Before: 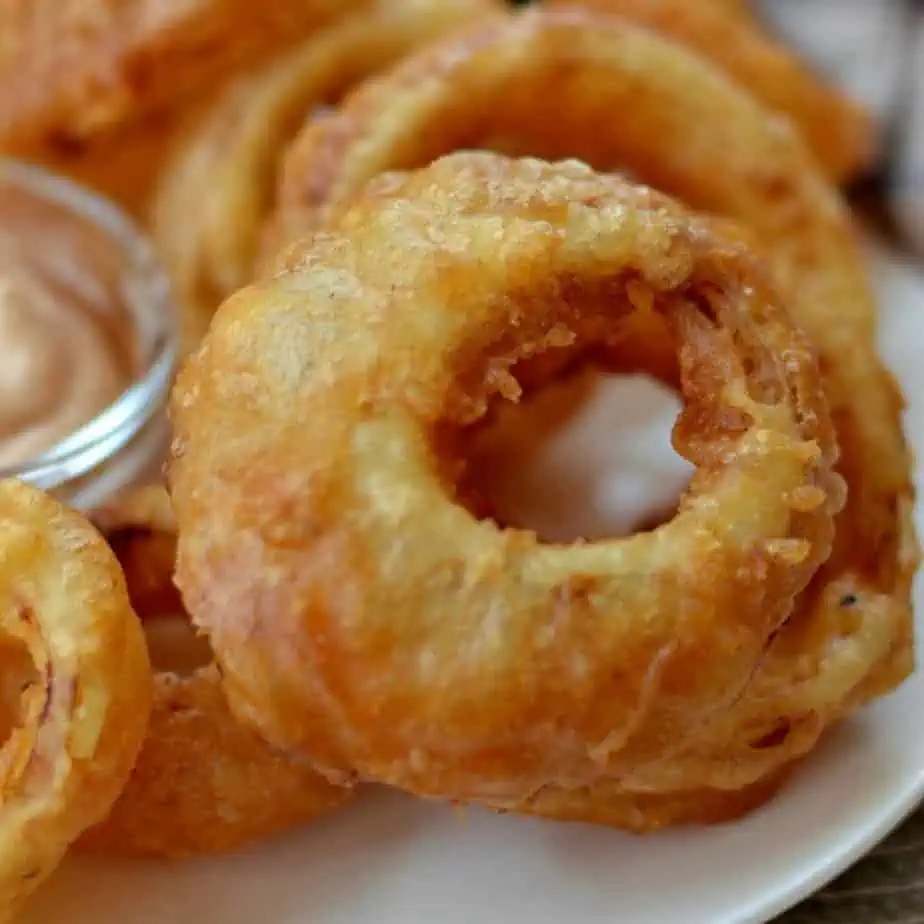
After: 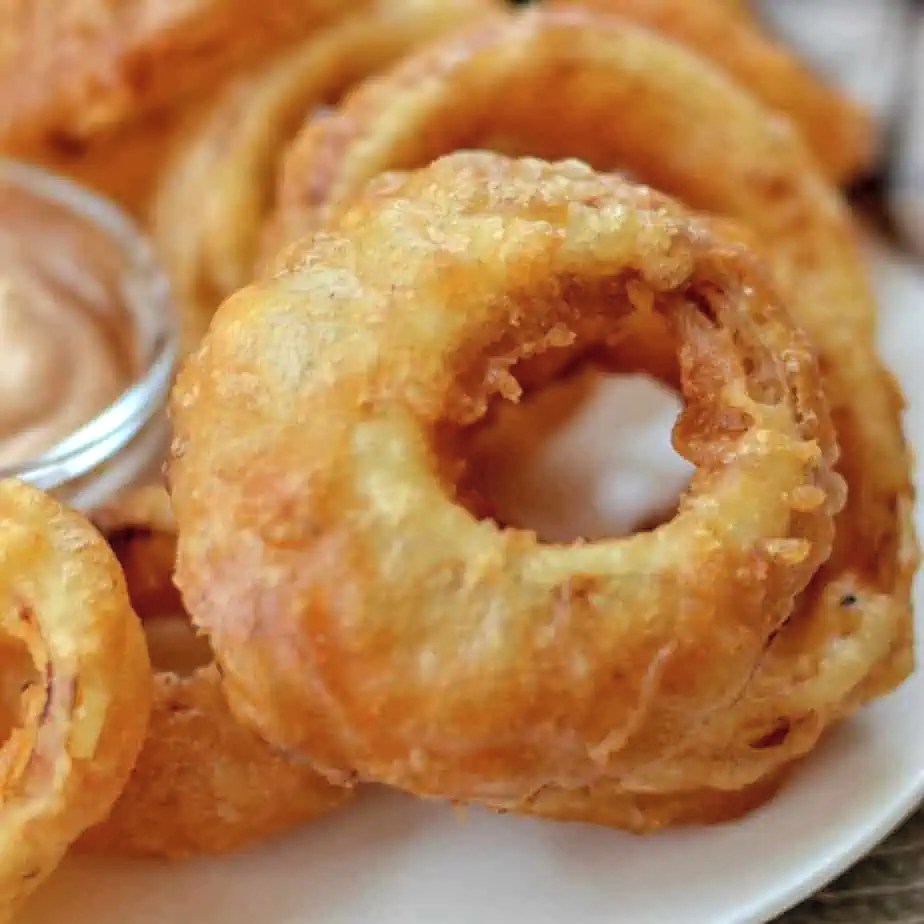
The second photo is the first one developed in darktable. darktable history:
local contrast: on, module defaults
contrast brightness saturation: brightness 0.15
